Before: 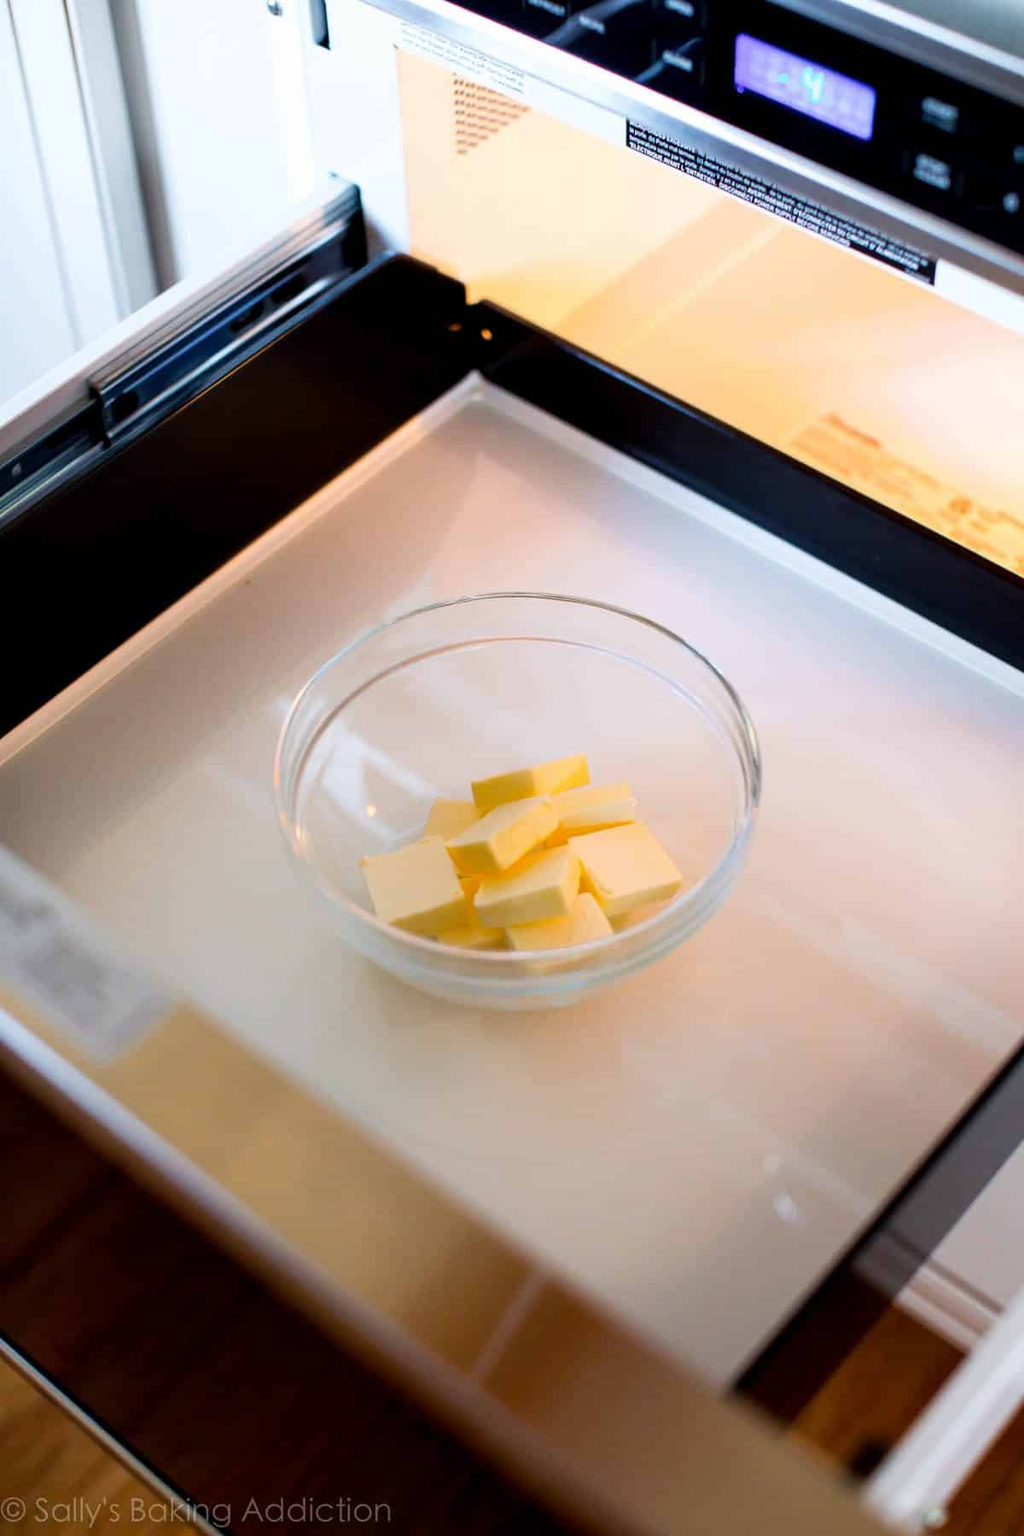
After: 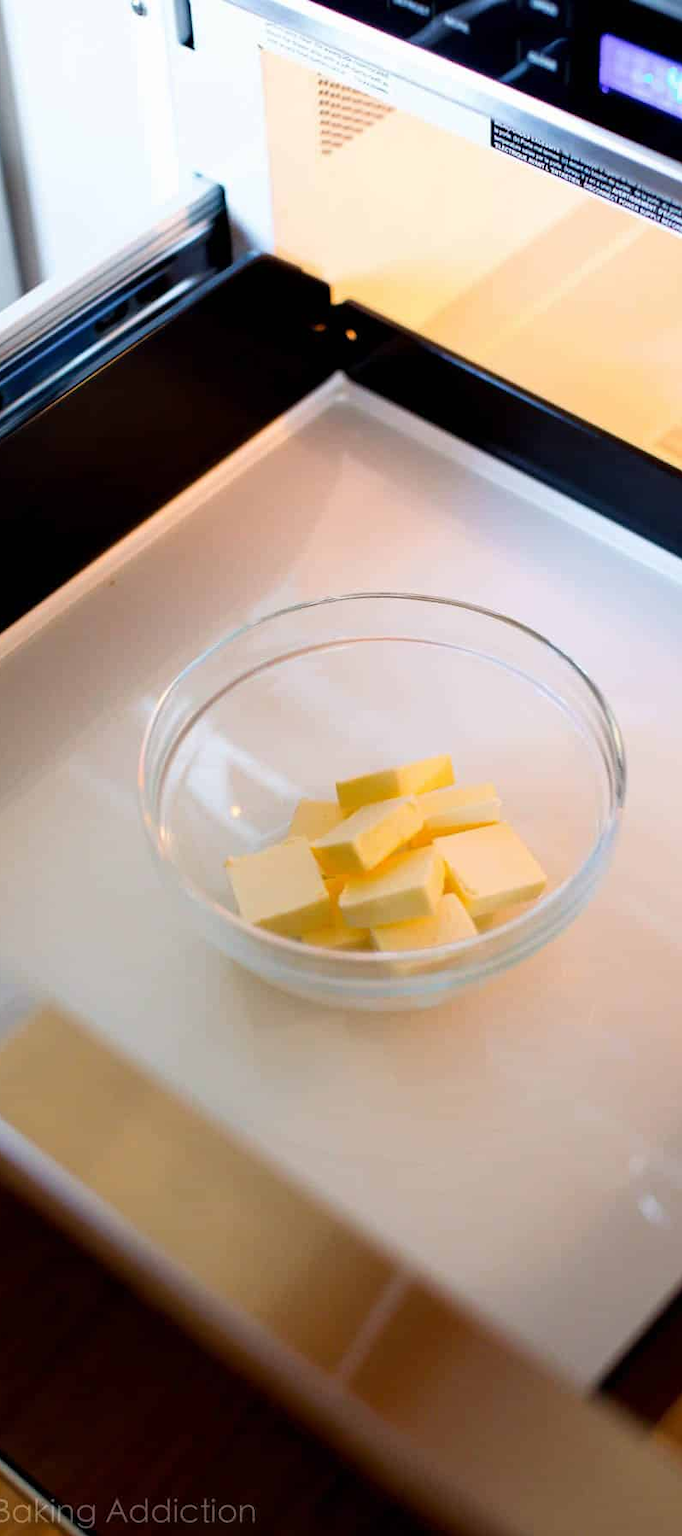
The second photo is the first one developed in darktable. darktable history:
crop and rotate: left 13.326%, right 20.054%
